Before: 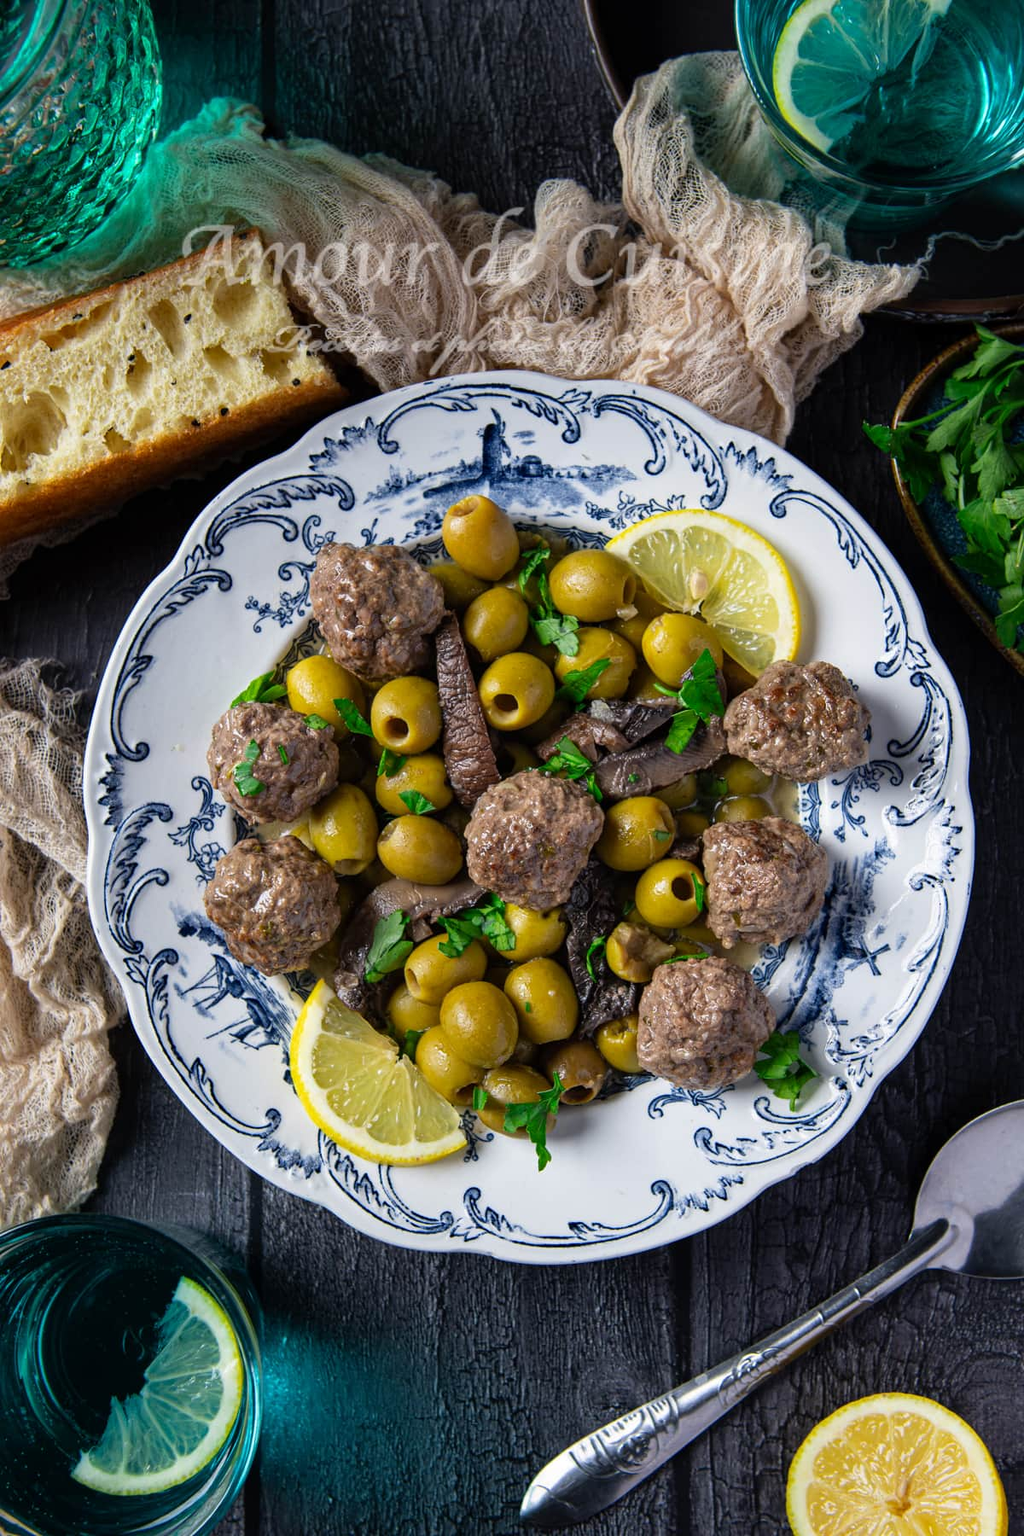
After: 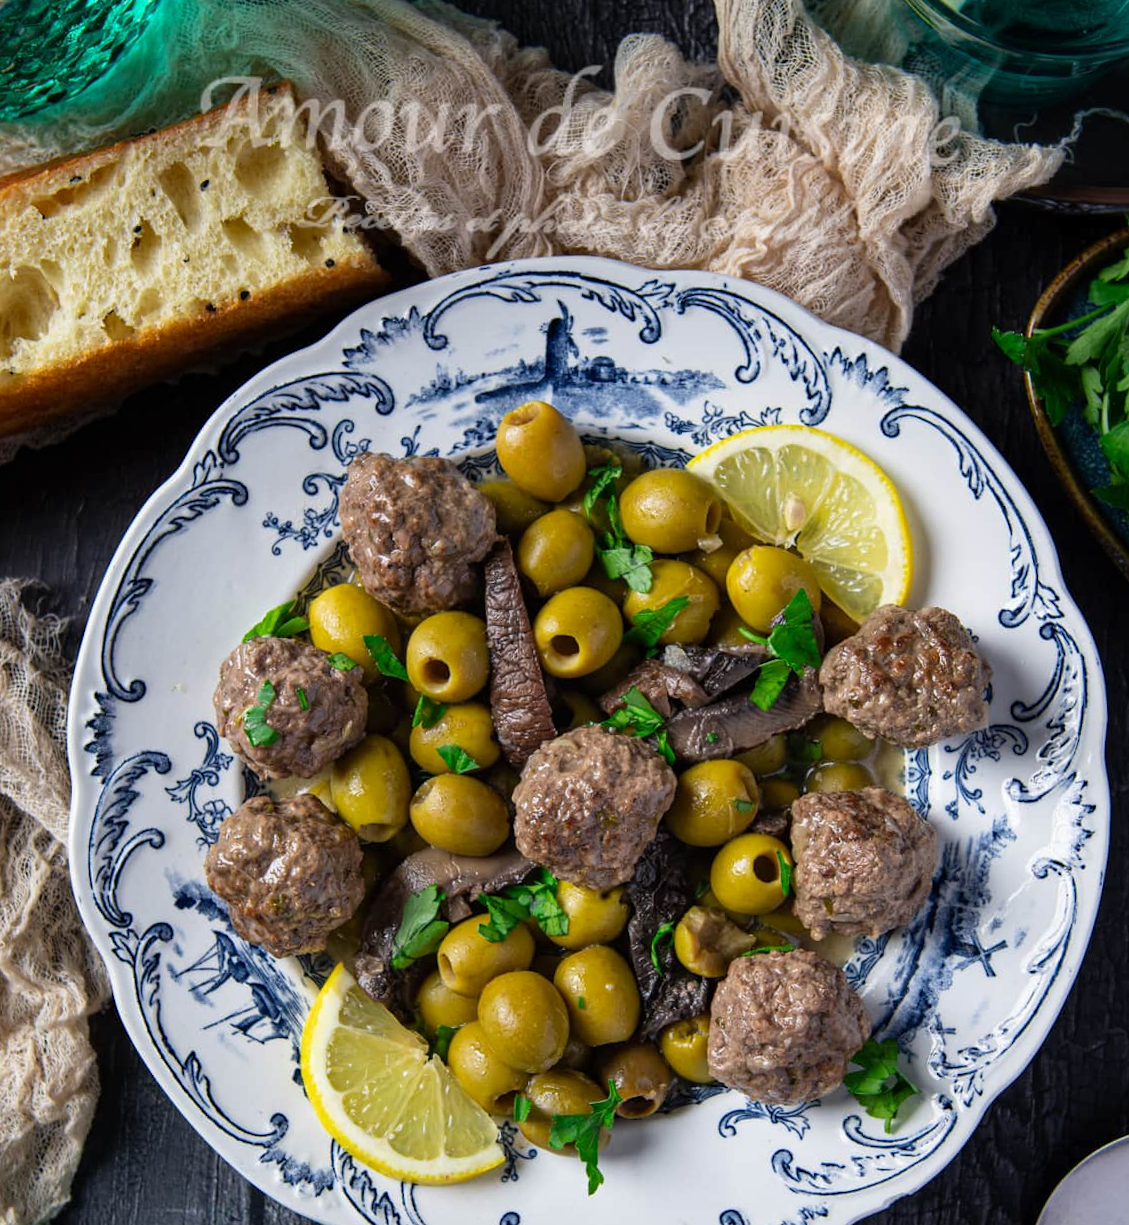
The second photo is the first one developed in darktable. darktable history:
crop: left 2.737%, top 7.287%, right 3.421%, bottom 20.179%
rotate and perspective: rotation 1.57°, crop left 0.018, crop right 0.982, crop top 0.039, crop bottom 0.961
